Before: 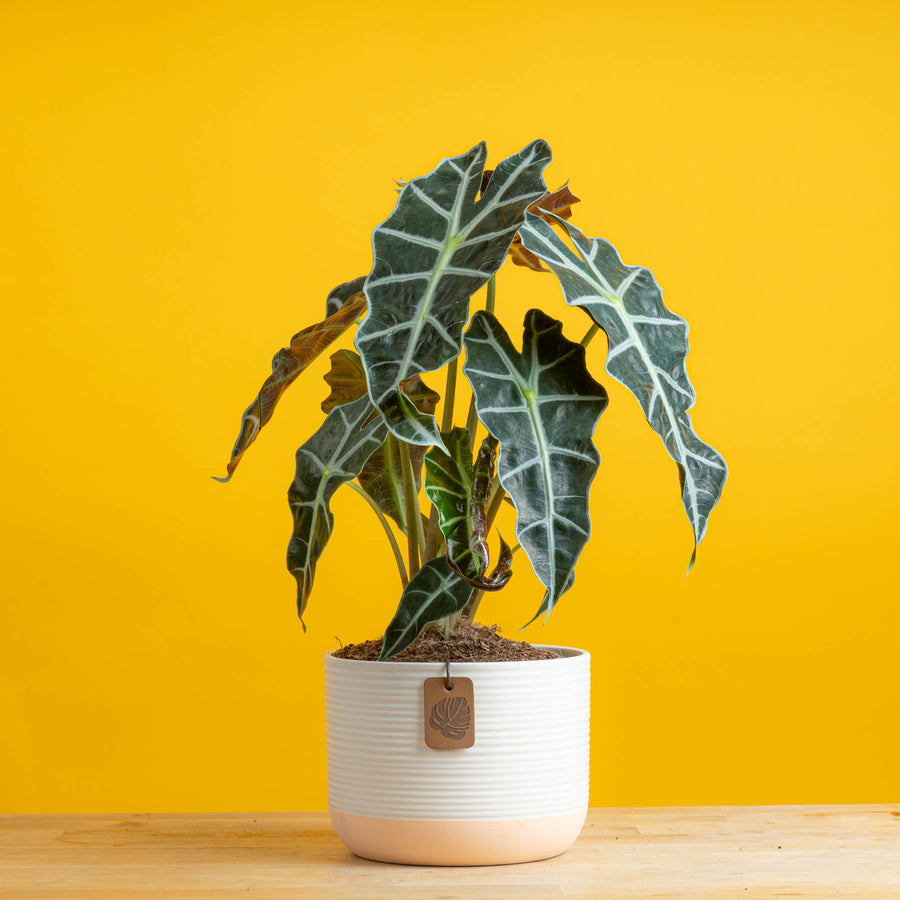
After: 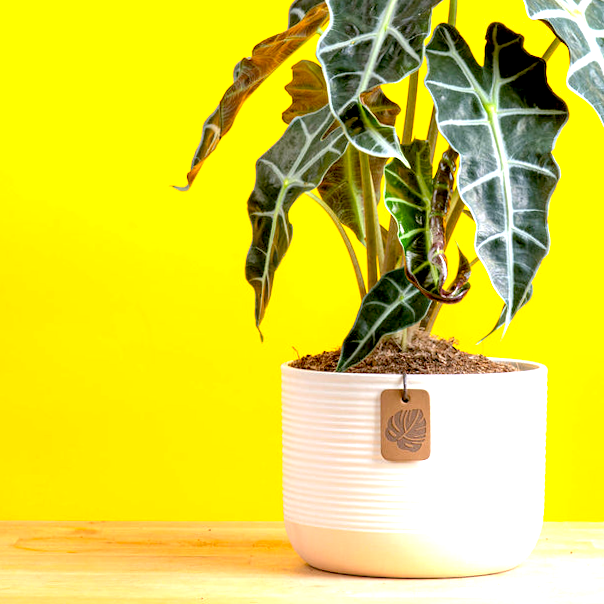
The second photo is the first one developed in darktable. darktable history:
white balance: red 0.984, blue 1.059
color correction: highlights a* 3.84, highlights b* 5.07
crop and rotate: angle -0.82°, left 3.85%, top 31.828%, right 27.992%
exposure: black level correction 0.011, exposure 1.088 EV, compensate exposure bias true, compensate highlight preservation false
